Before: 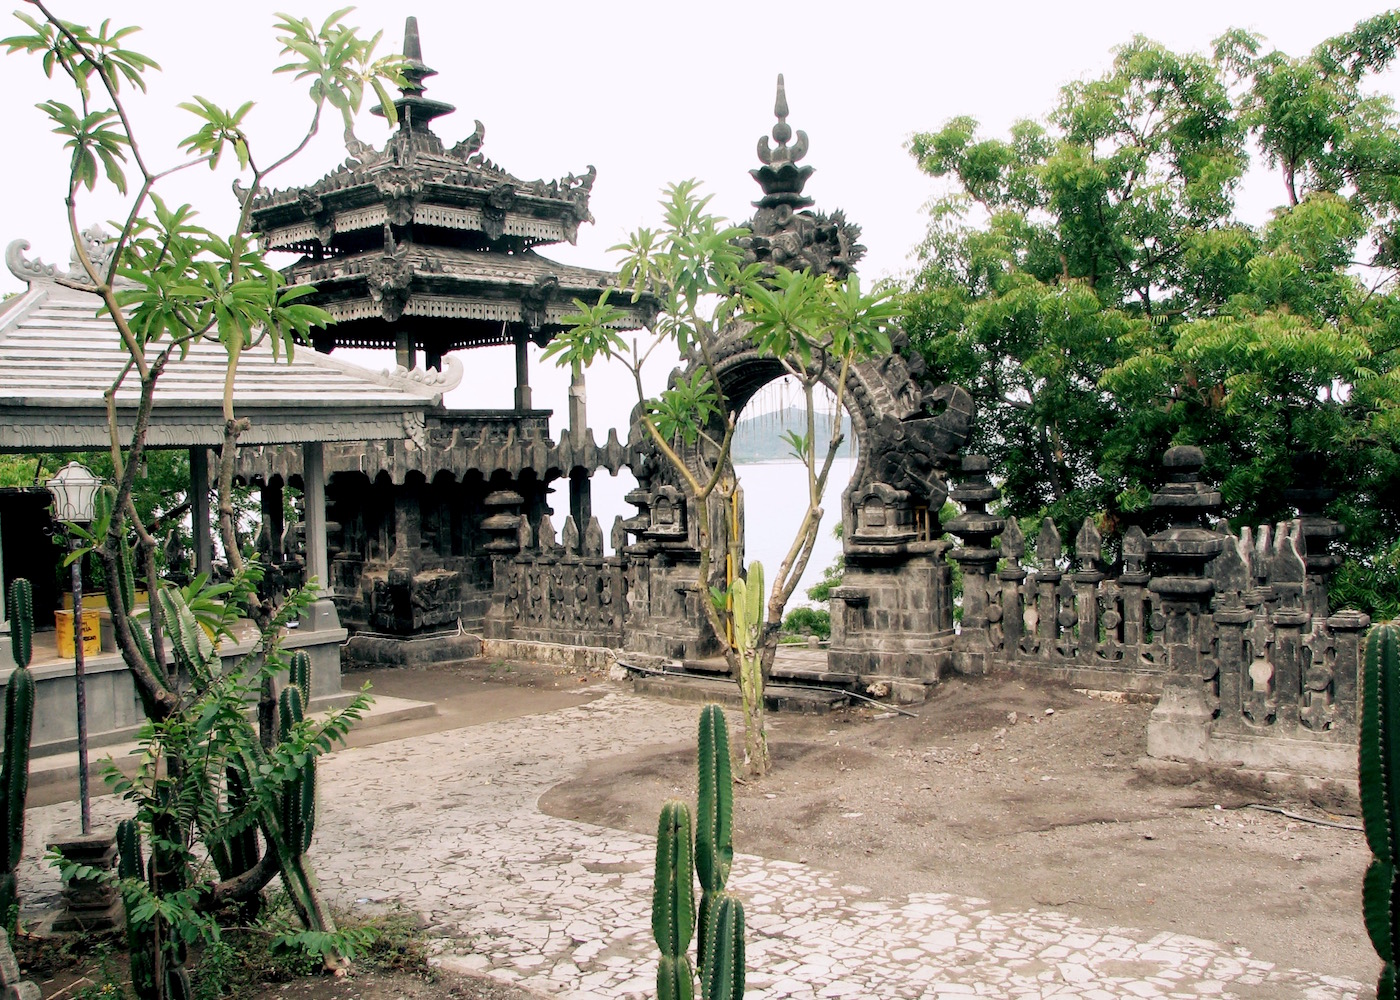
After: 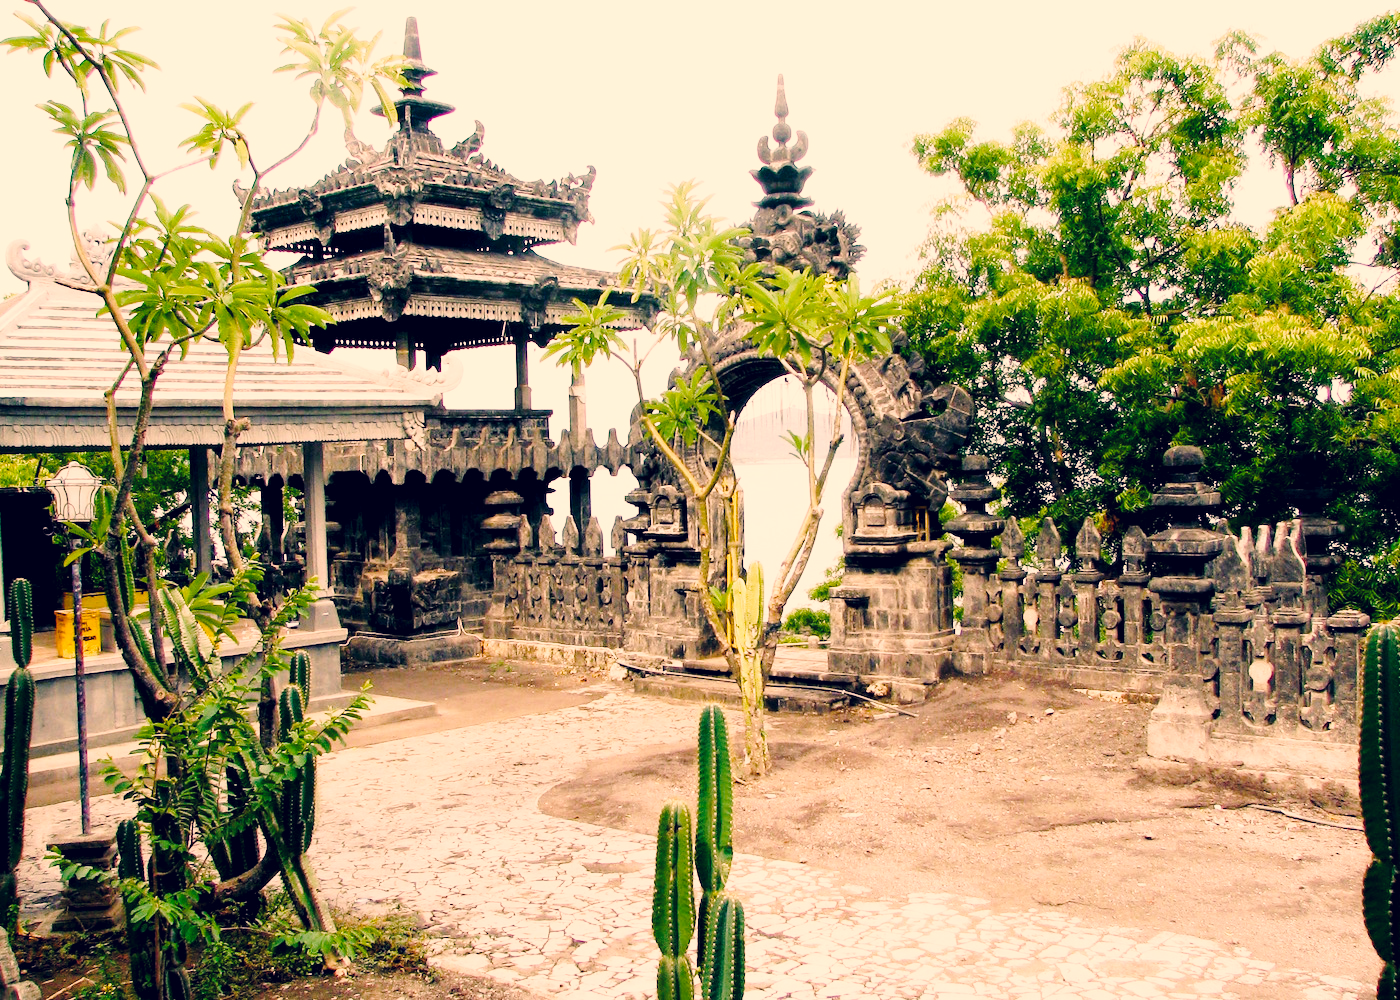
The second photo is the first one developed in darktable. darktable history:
base curve: curves: ch0 [(0, 0) (0.028, 0.03) (0.121, 0.232) (0.46, 0.748) (0.859, 0.968) (1, 1)], preserve colors none
color balance rgb: perceptual saturation grading › global saturation 24.74%, perceptual saturation grading › highlights -51.22%, perceptual saturation grading › mid-tones 19.16%, perceptual saturation grading › shadows 60.98%, global vibrance 50%
color correction: highlights a* 19.59, highlights b* 27.49, shadows a* 3.46, shadows b* -17.28, saturation 0.73
